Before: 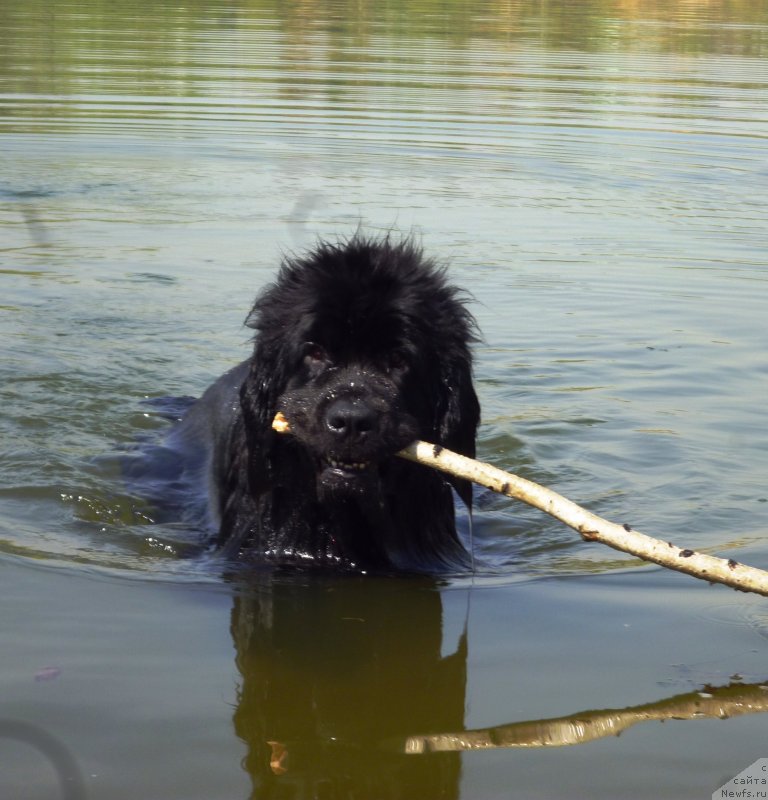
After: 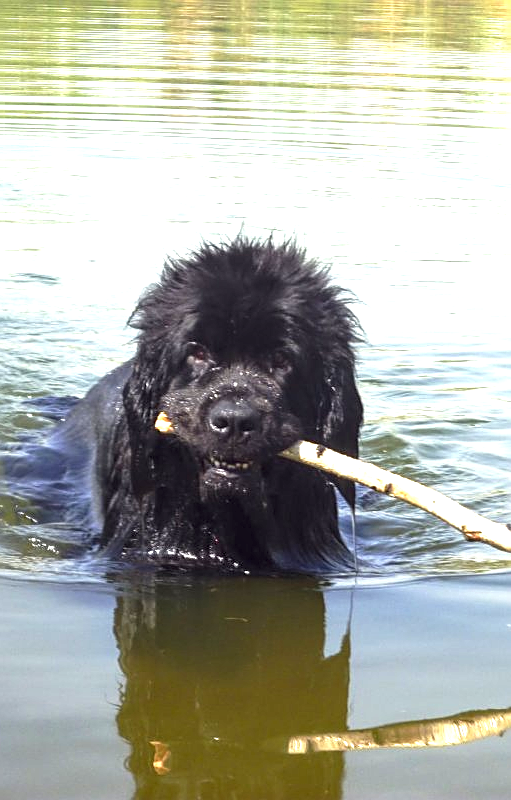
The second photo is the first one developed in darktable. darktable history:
exposure: black level correction 0, exposure 1.392 EV, compensate highlight preservation false
sharpen: on, module defaults
crop and rotate: left 15.342%, right 18.005%
local contrast: on, module defaults
